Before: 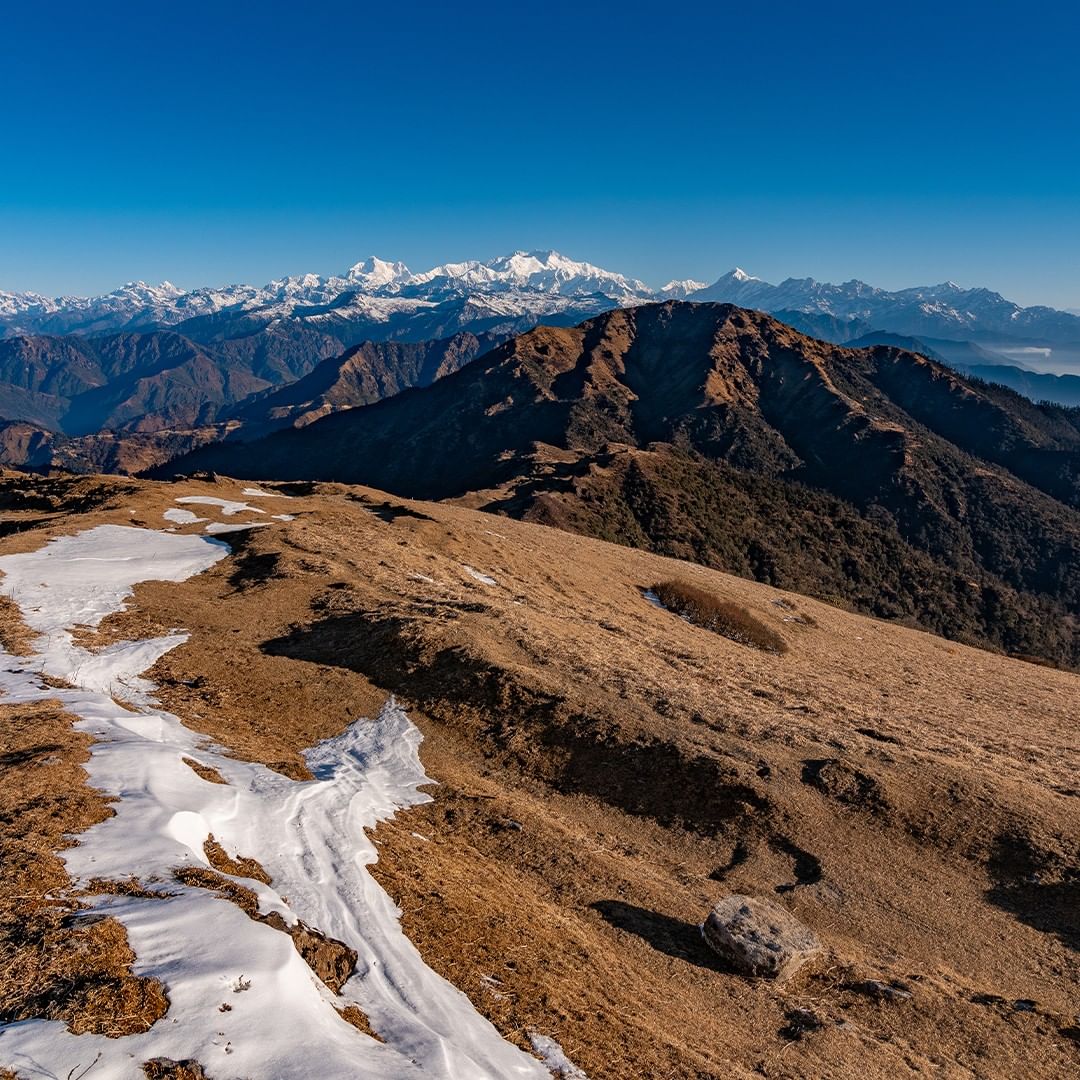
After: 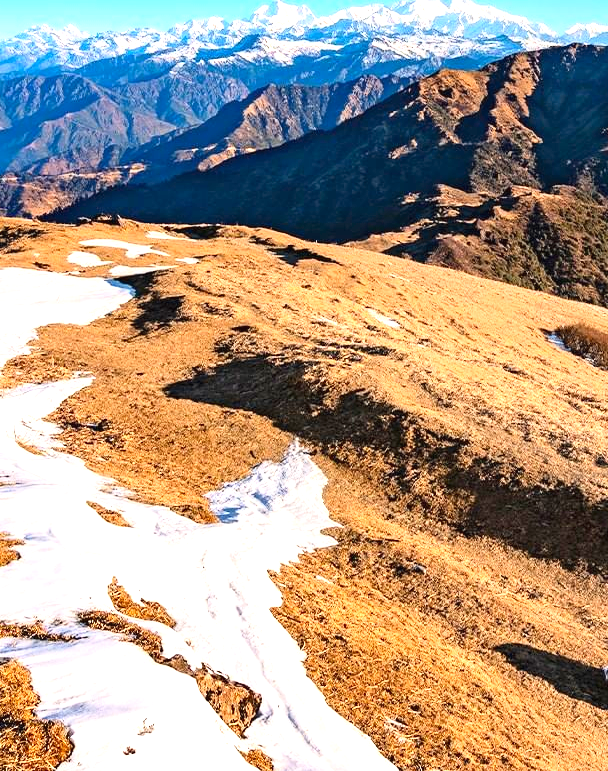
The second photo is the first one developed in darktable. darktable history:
crop: left 8.966%, top 23.852%, right 34.699%, bottom 4.703%
exposure: black level correction 0, exposure 1.45 EV, compensate exposure bias true, compensate highlight preservation false
contrast brightness saturation: contrast 0.2, brightness 0.16, saturation 0.22
color correction: highlights b* 3
